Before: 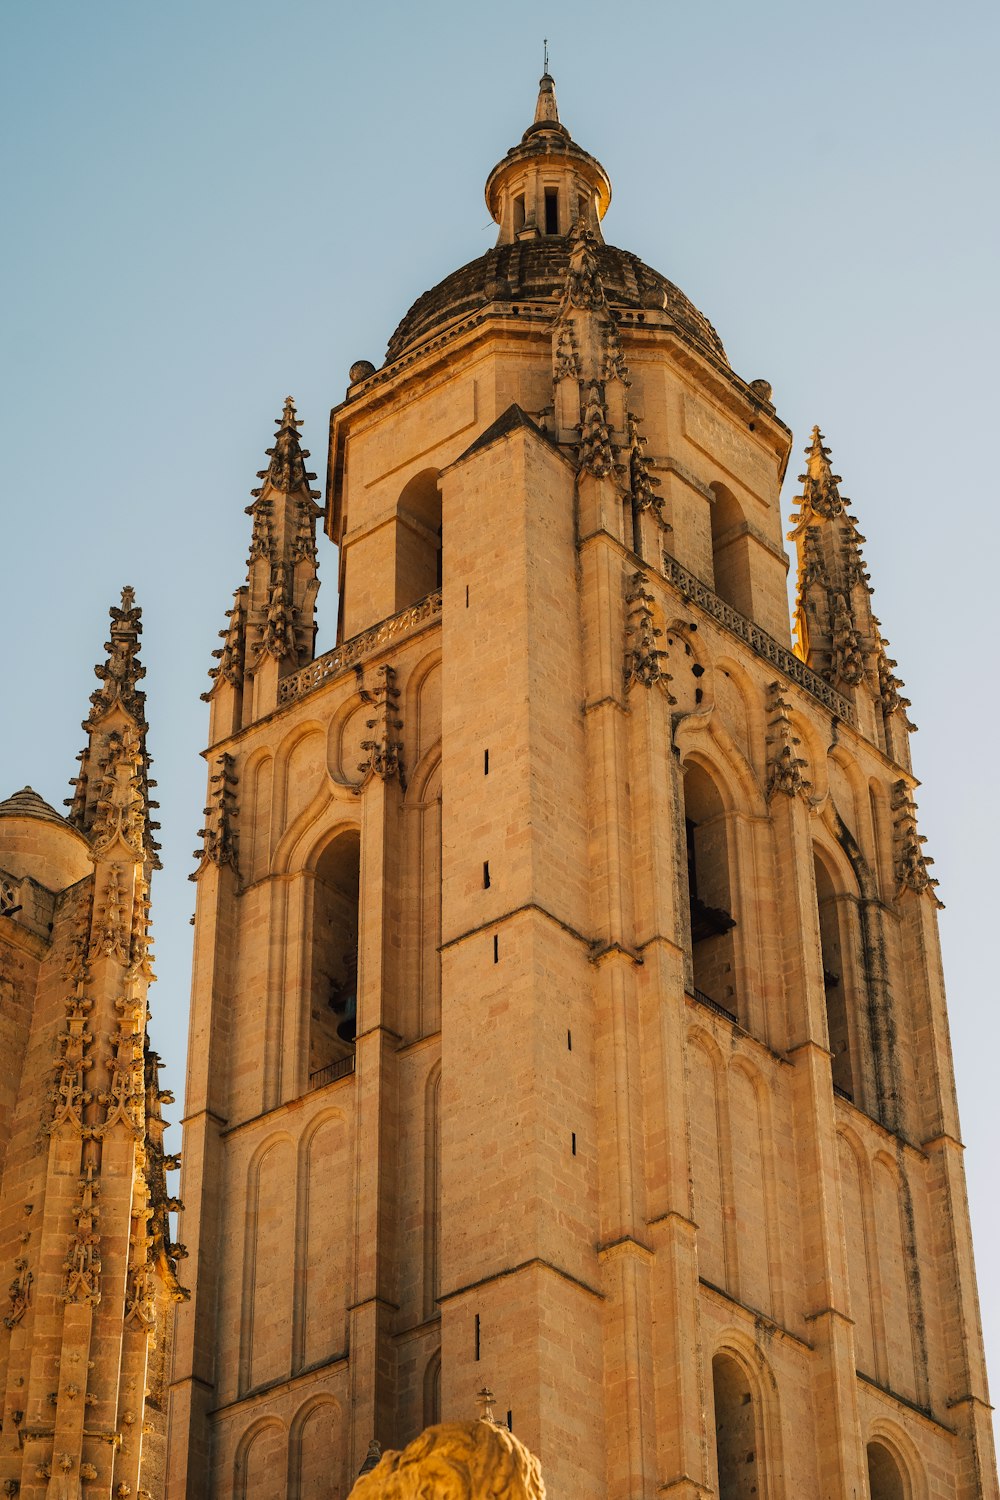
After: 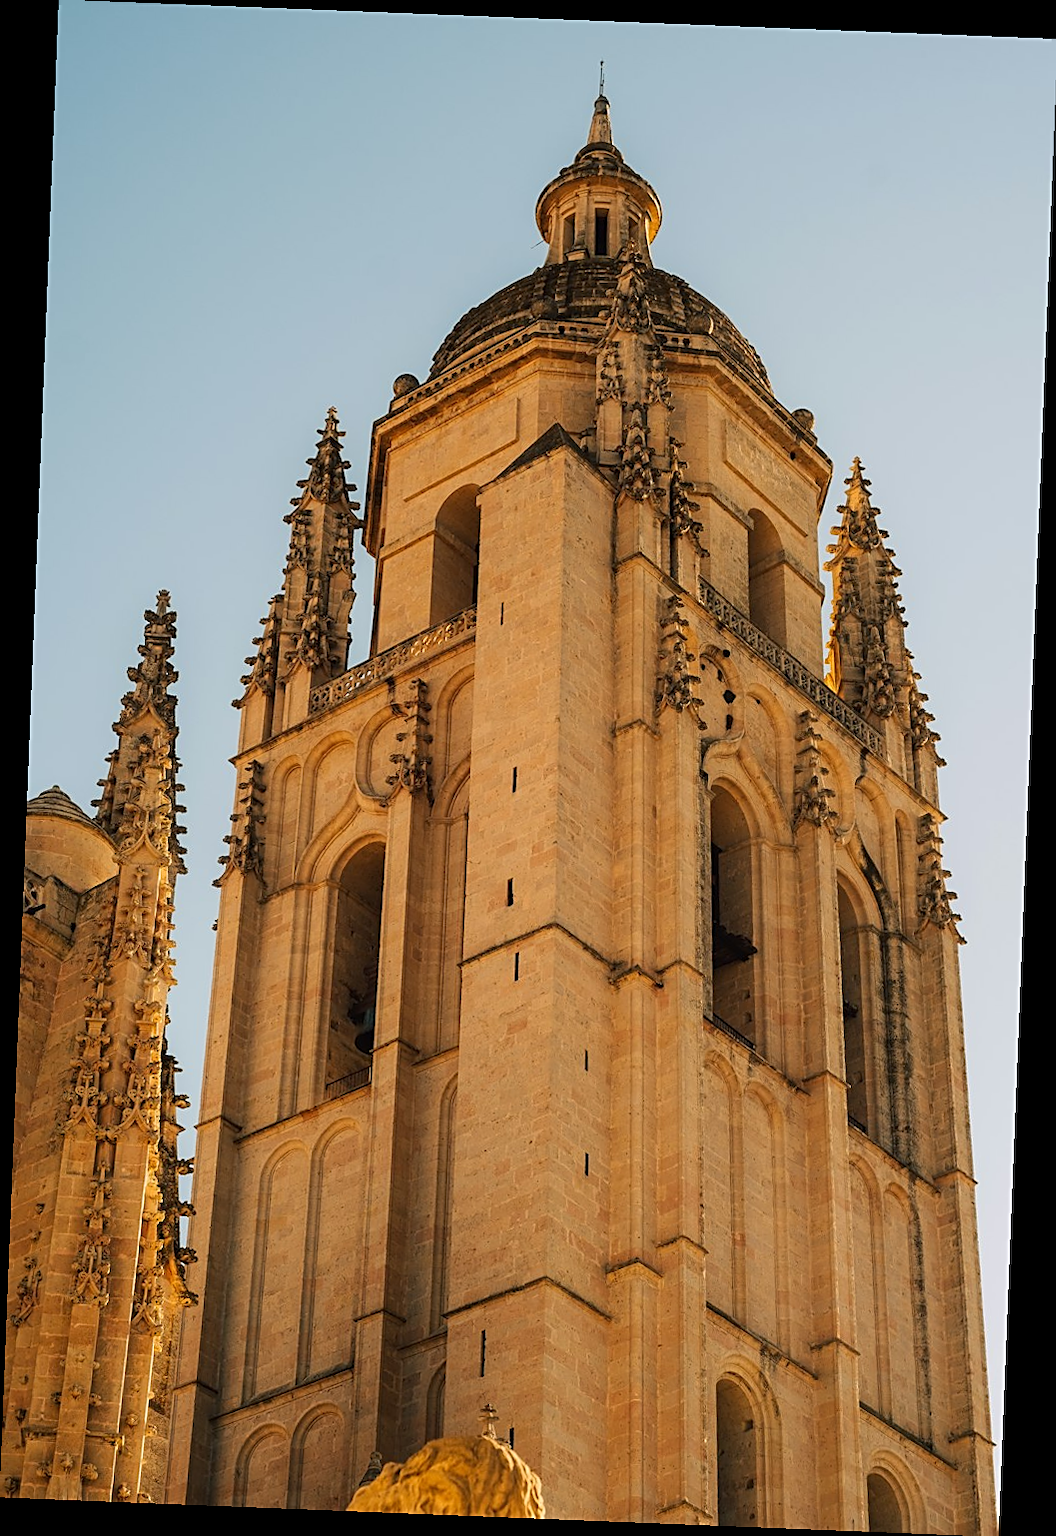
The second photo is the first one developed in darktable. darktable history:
rotate and perspective: rotation 2.27°, automatic cropping off
sharpen: on, module defaults
